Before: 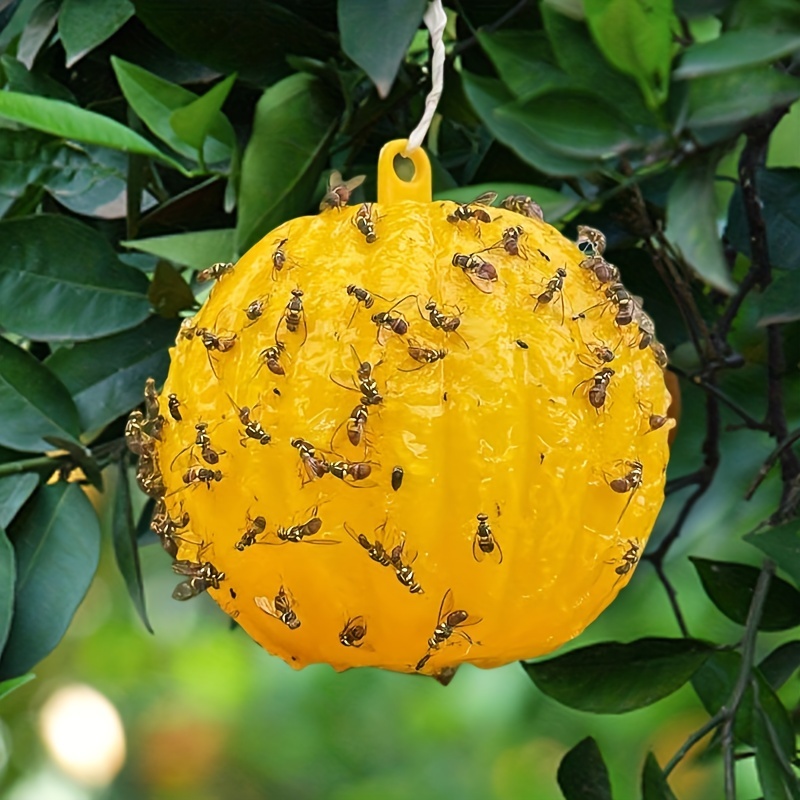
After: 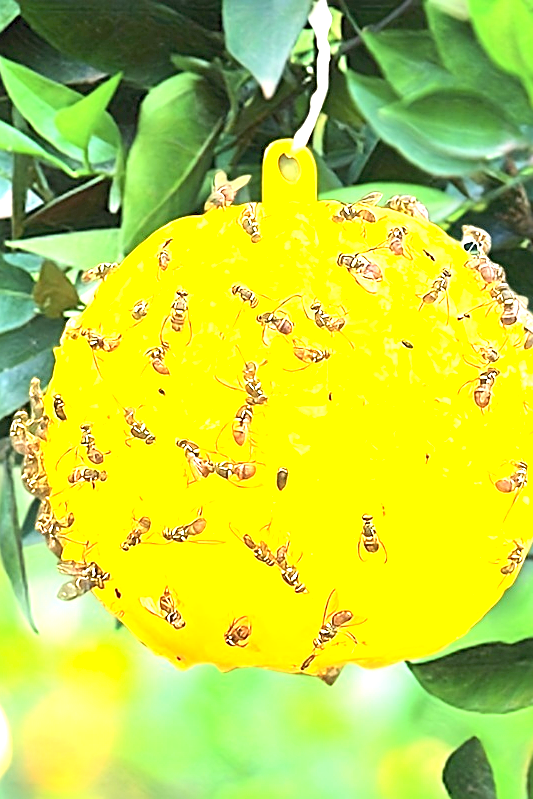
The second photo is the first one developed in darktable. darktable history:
exposure: exposure 2.207 EV, compensate highlight preservation false
sharpen: radius 1.967
contrast brightness saturation: contrast 0.14, brightness 0.21
crop and rotate: left 14.436%, right 18.898%
